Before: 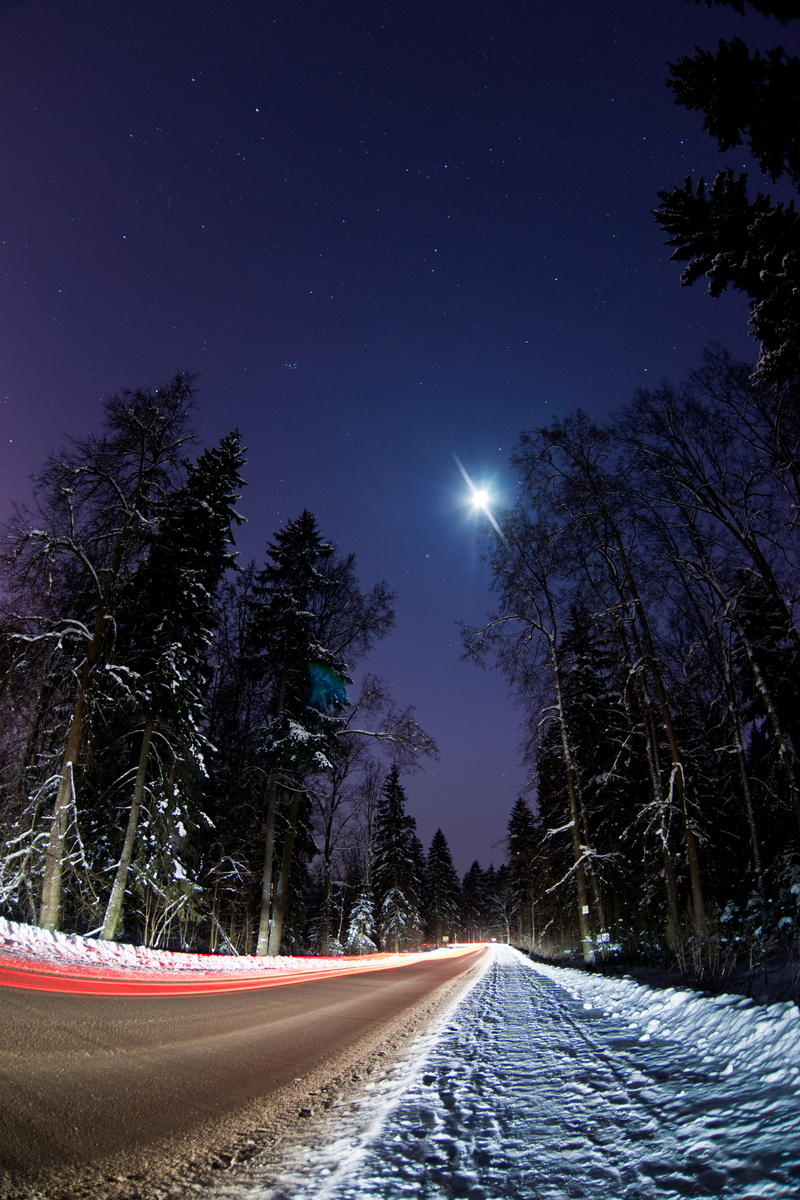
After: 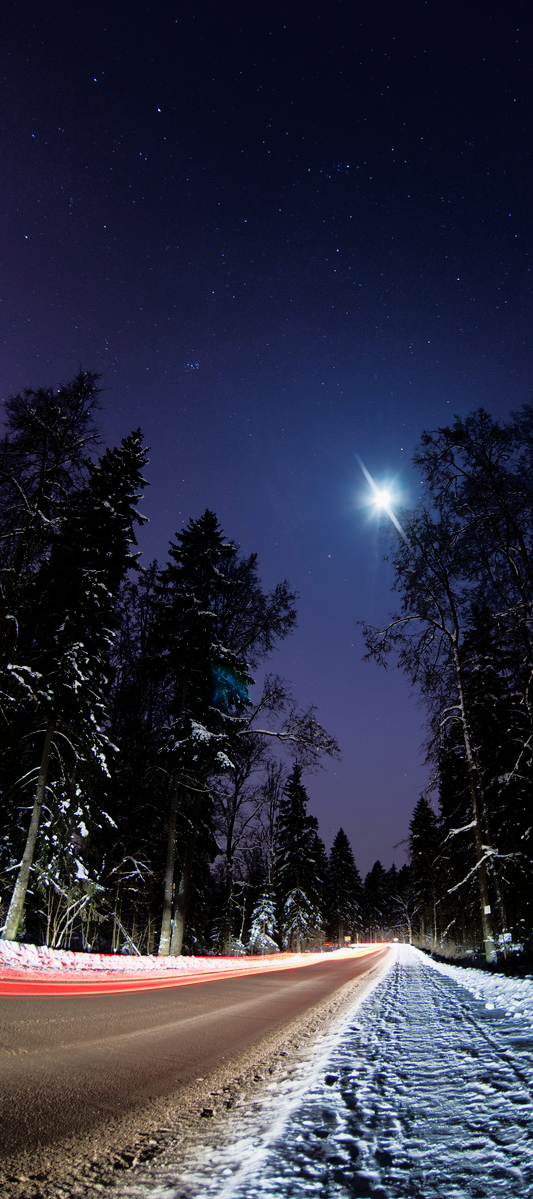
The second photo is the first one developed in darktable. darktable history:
crop and rotate: left 12.5%, right 20.856%
tone equalizer: -8 EV -1.87 EV, -7 EV -1.16 EV, -6 EV -1.61 EV, edges refinement/feathering 500, mask exposure compensation -1.57 EV, preserve details no
